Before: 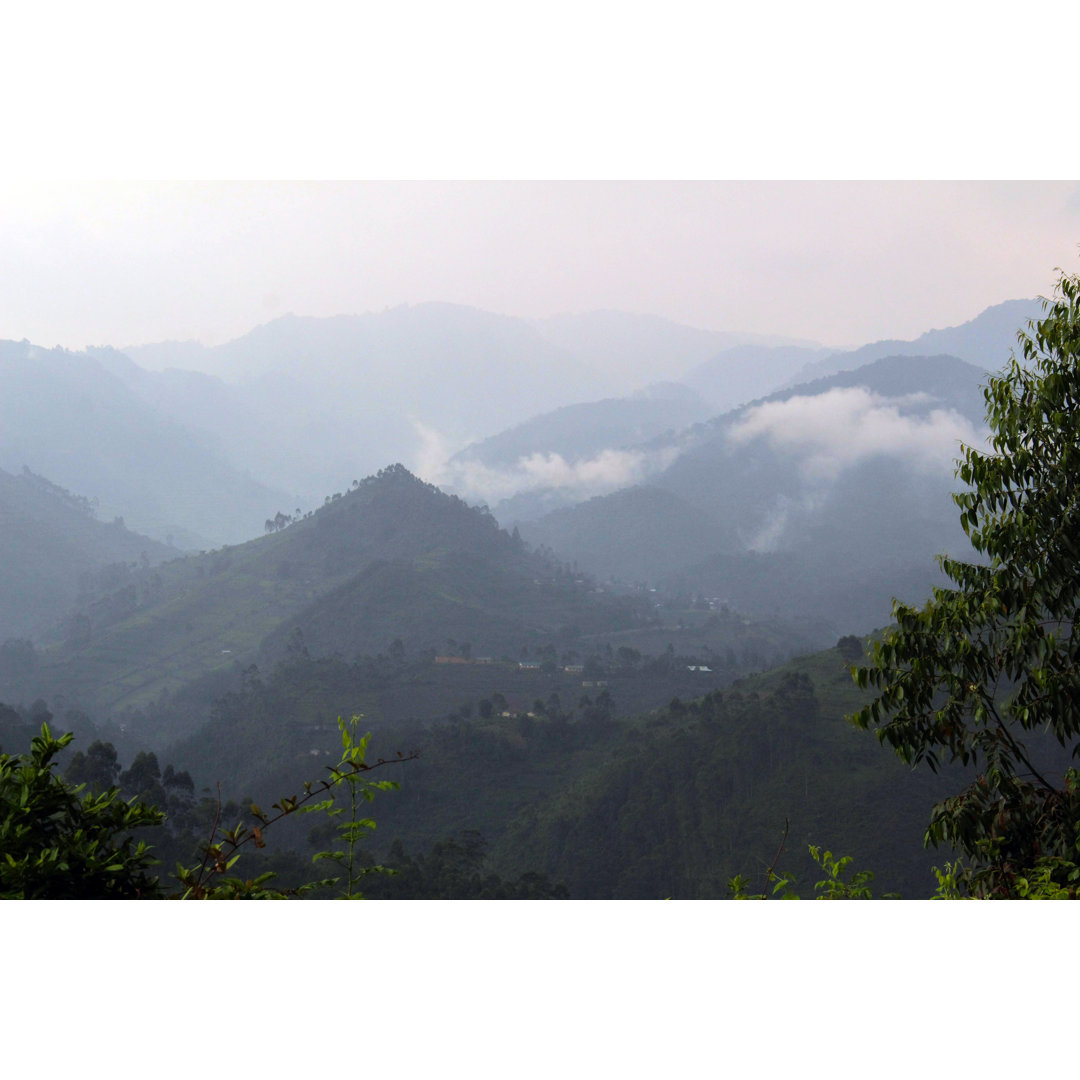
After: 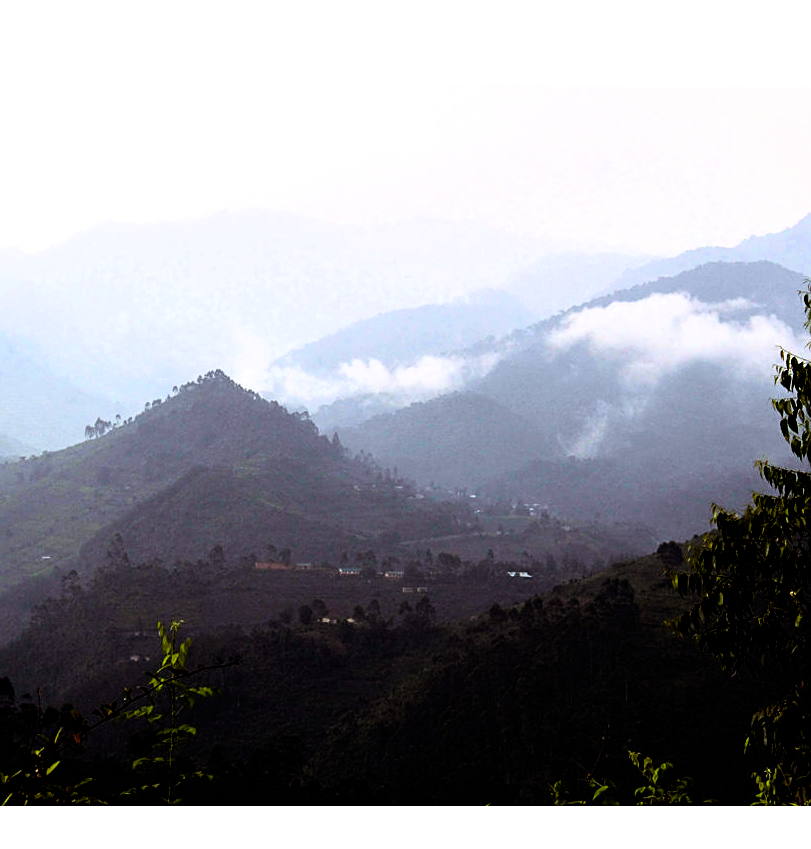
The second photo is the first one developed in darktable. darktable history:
crop: left 16.738%, top 8.714%, right 8.154%, bottom 12.65%
contrast brightness saturation: contrast 0.036, saturation 0.071
filmic rgb: black relative exposure -8.22 EV, white relative exposure 2.2 EV, hardness 7.18, latitude 86.35%, contrast 1.679, highlights saturation mix -3.33%, shadows ↔ highlights balance -2.18%
sharpen: on, module defaults
exposure: black level correction 0.011, compensate exposure bias true, compensate highlight preservation false
color balance rgb: shadows lift › chroma 9.779%, shadows lift › hue 43.41°, global offset › chroma 0.053%, global offset › hue 253.53°, perceptual saturation grading › global saturation 36.338%, perceptual saturation grading › shadows 35.974%, contrast 4.94%
